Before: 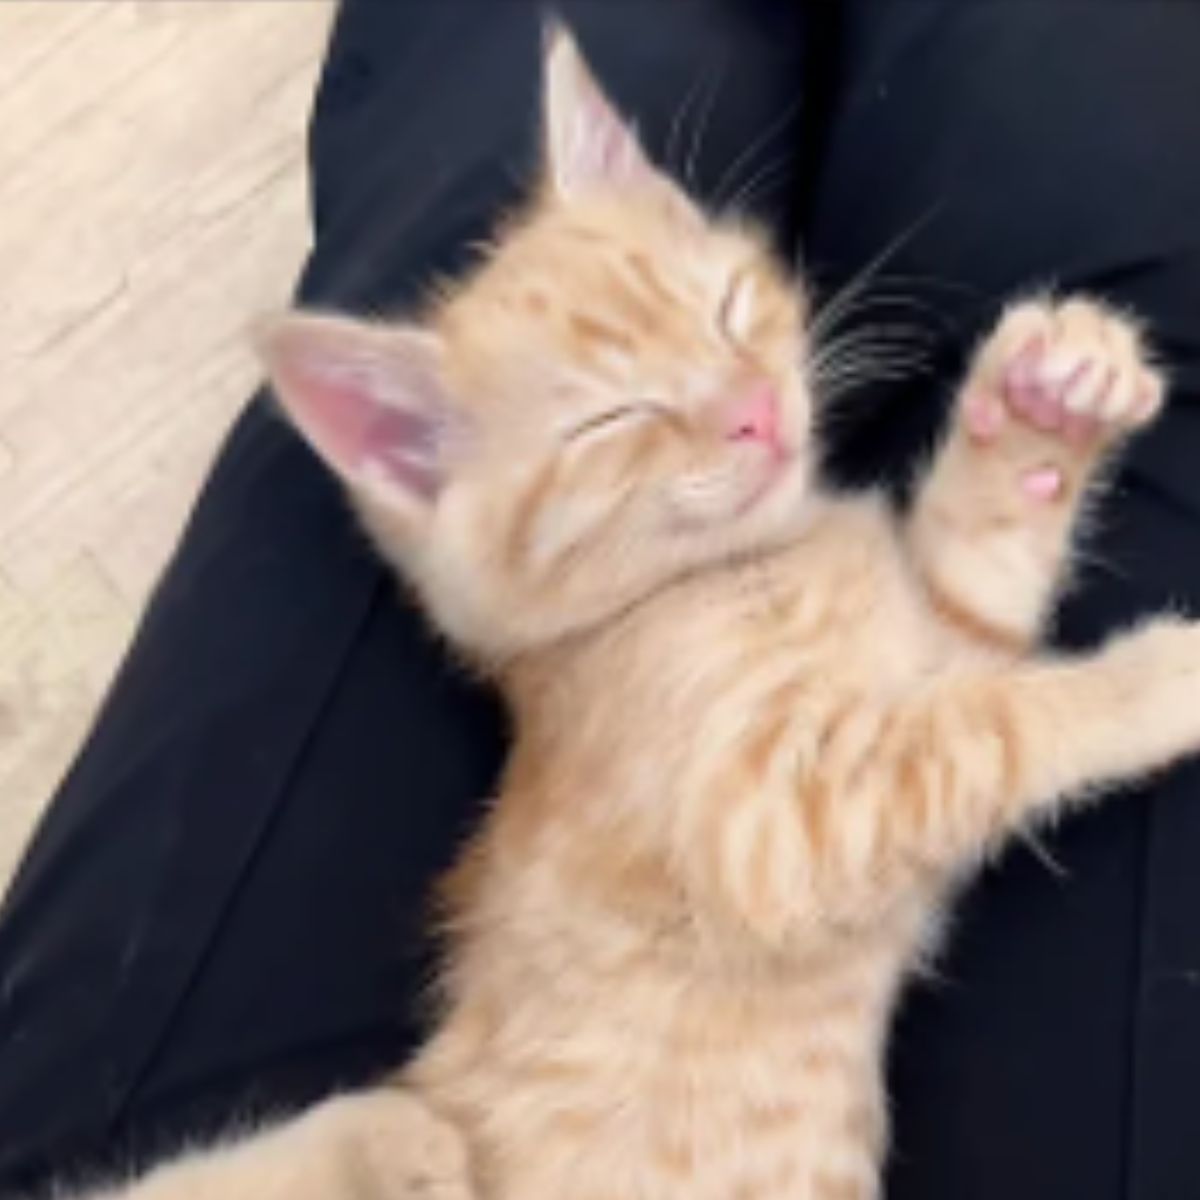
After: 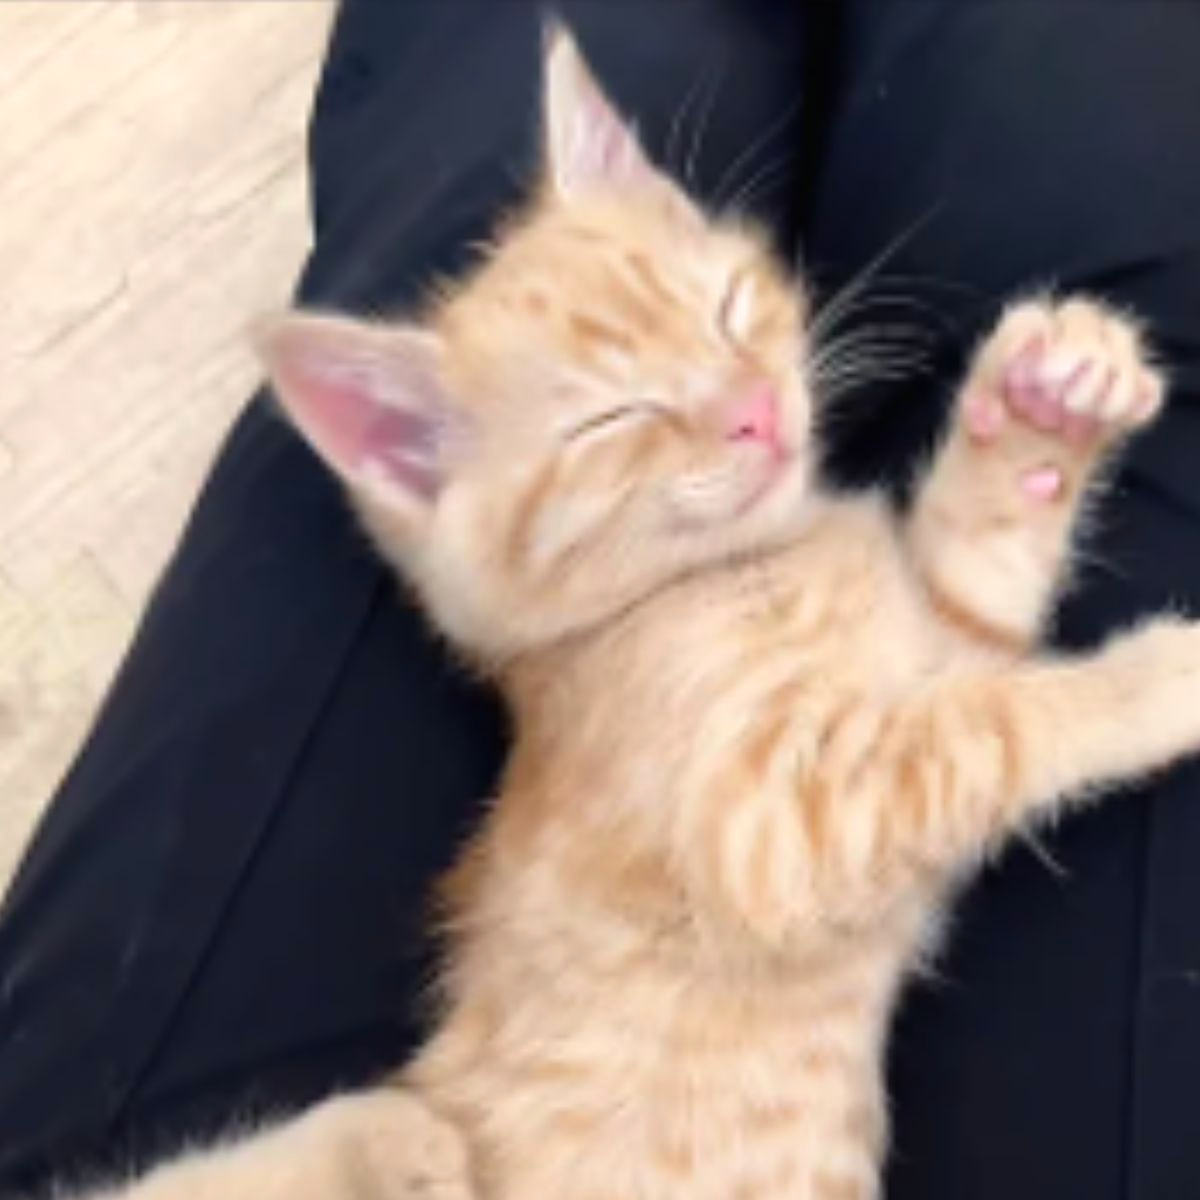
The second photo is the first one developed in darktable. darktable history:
exposure: exposure 0.202 EV, compensate highlight preservation false
contrast brightness saturation: contrast -0.023, brightness -0.013, saturation 0.026
